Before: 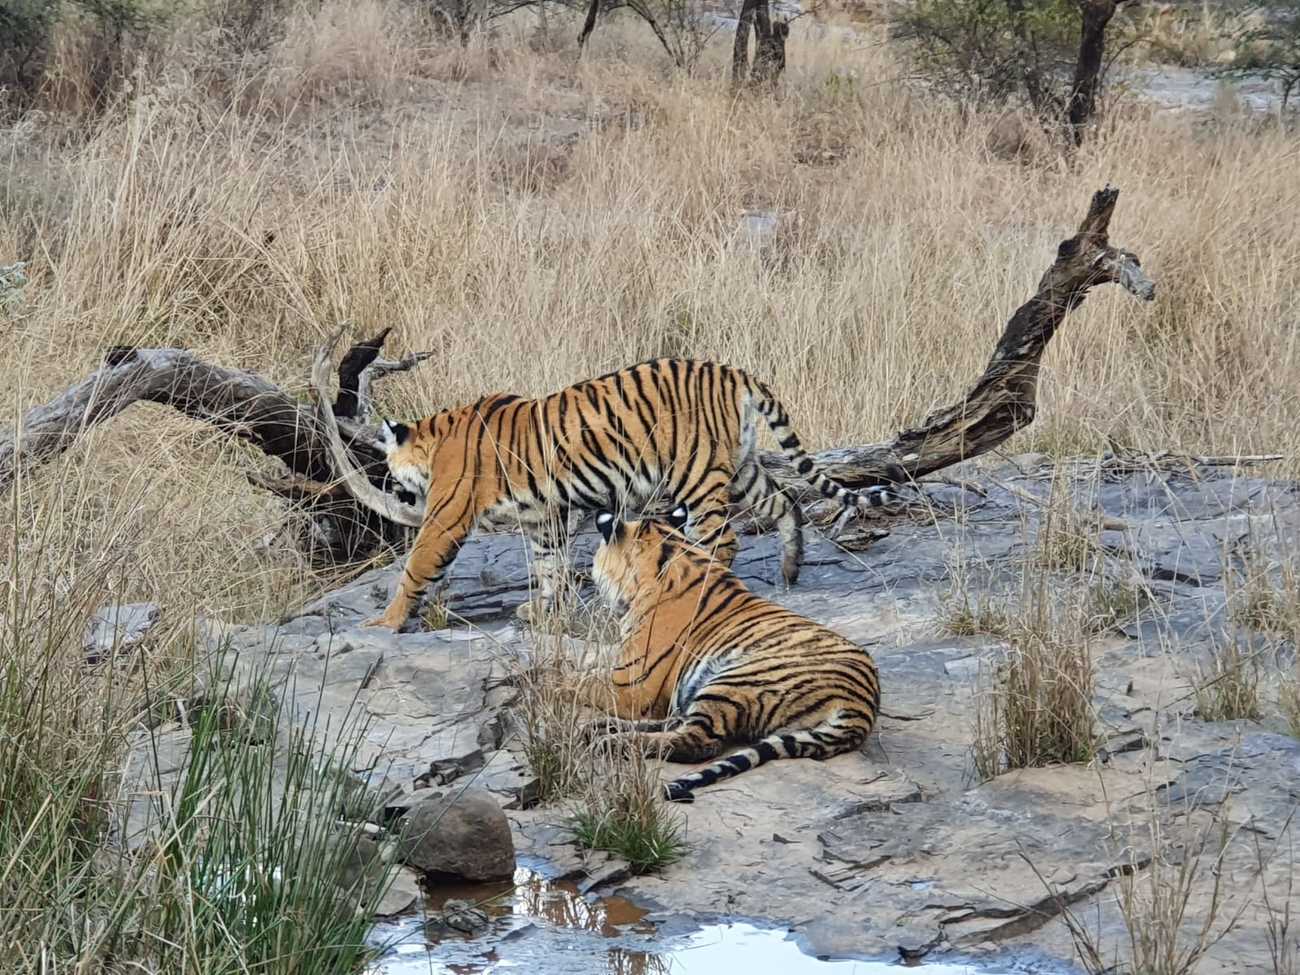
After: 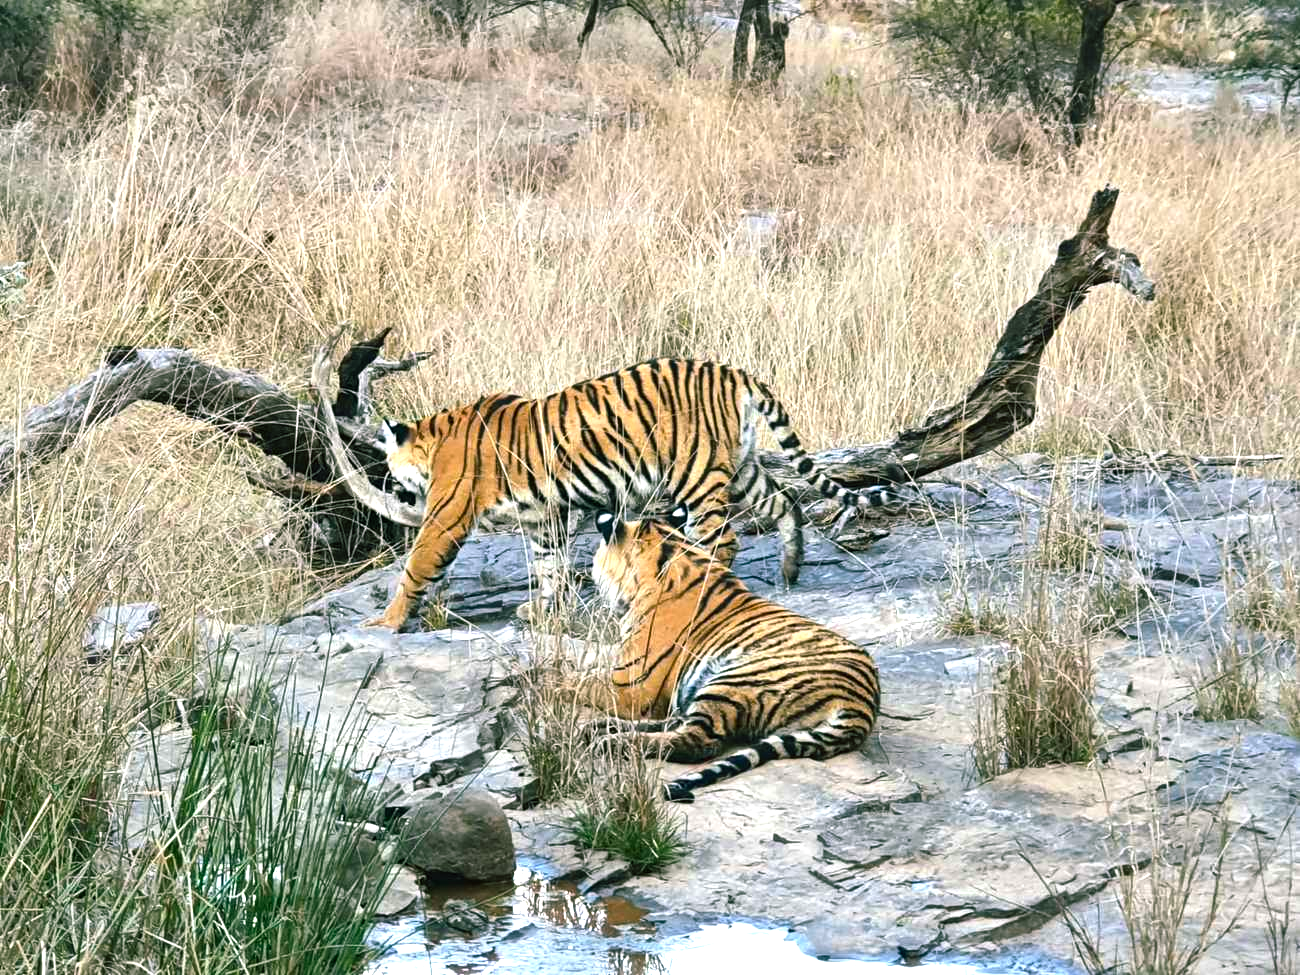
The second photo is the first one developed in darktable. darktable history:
exposure: black level correction 0, exposure 0.5 EV, compensate highlight preservation false
color balance rgb: shadows lift › chroma 11.808%, shadows lift › hue 132.57°, perceptual saturation grading › global saturation 19.675%, perceptual brilliance grading › global brilliance -17.182%, perceptual brilliance grading › highlights 28.775%
